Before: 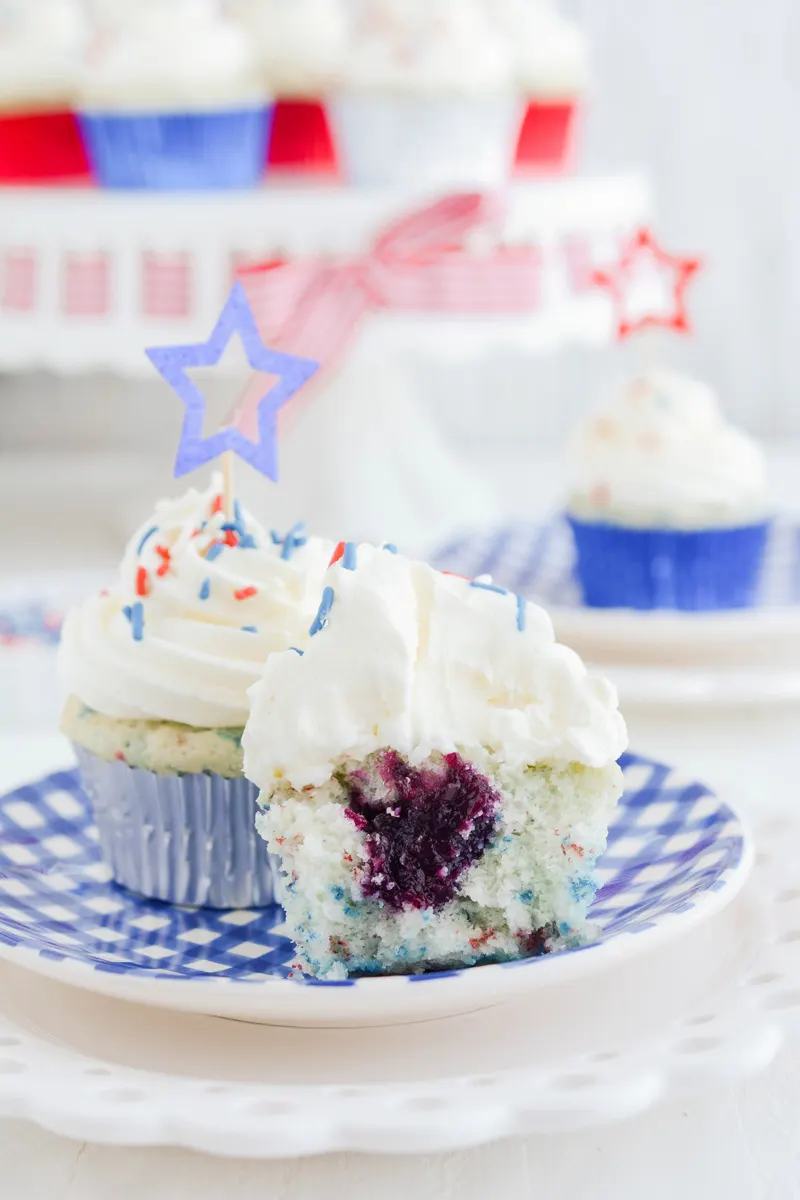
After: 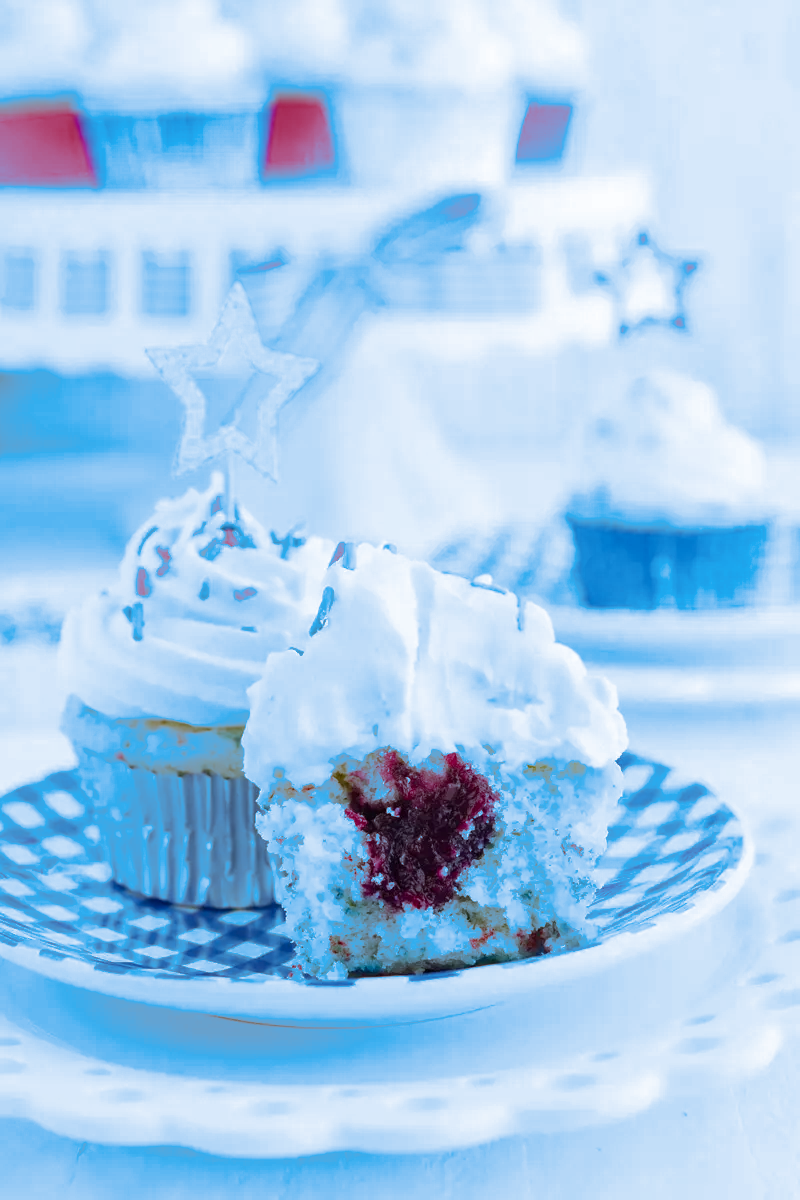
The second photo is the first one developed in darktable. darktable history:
split-toning: shadows › hue 220°, shadows › saturation 0.64, highlights › hue 220°, highlights › saturation 0.64, balance 0, compress 5.22%
contrast brightness saturation: contrast 0.08, saturation 0.2
